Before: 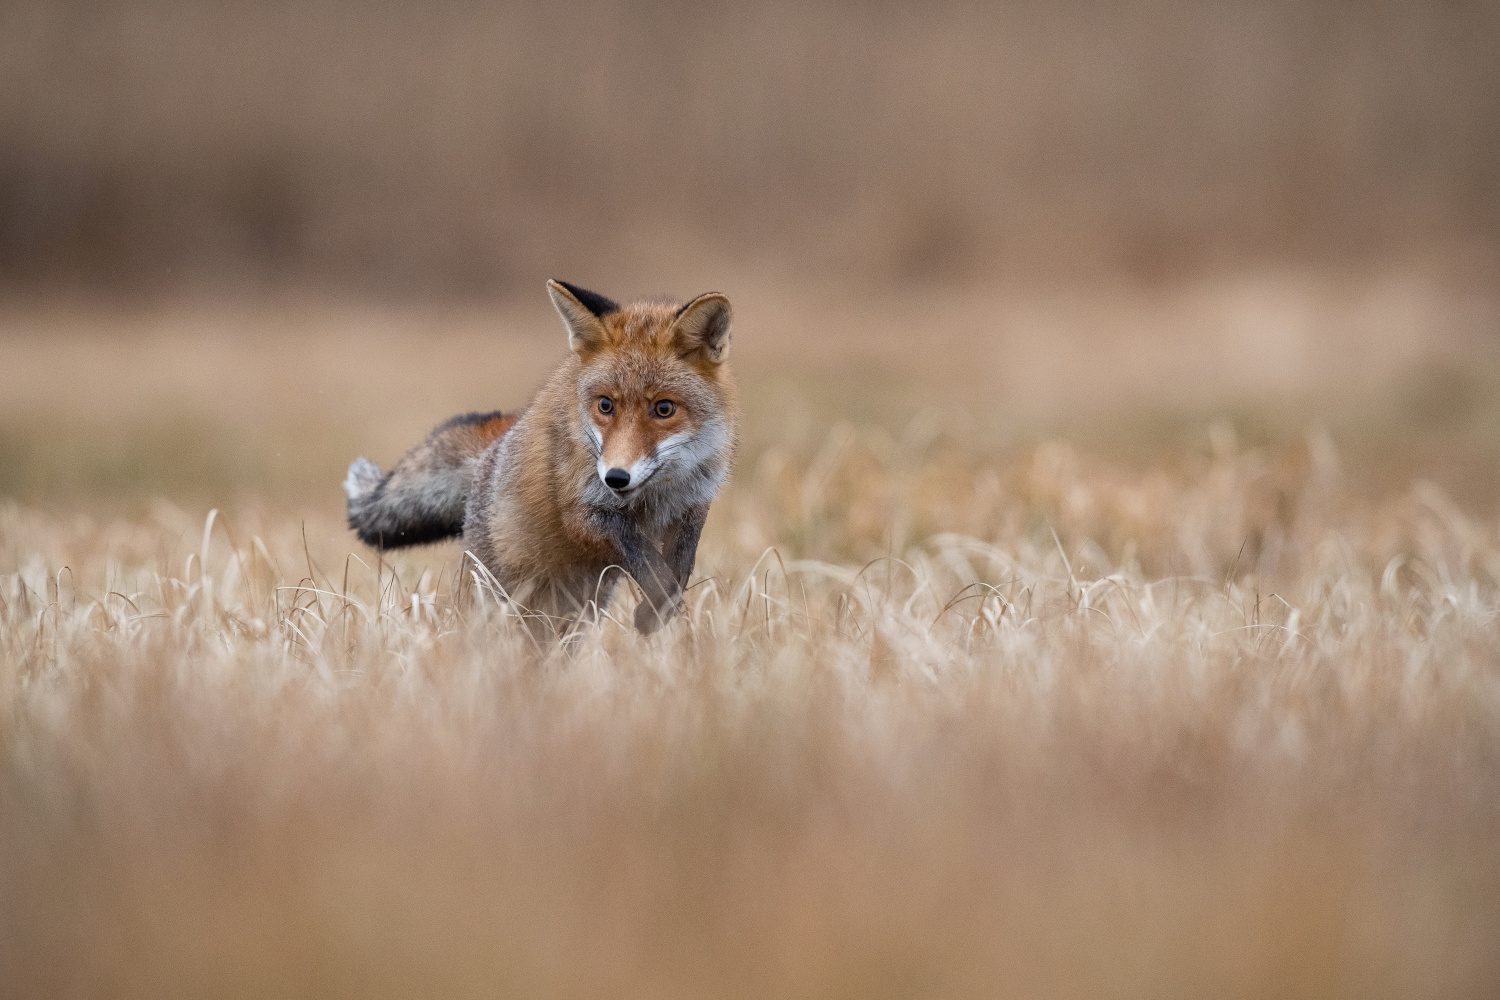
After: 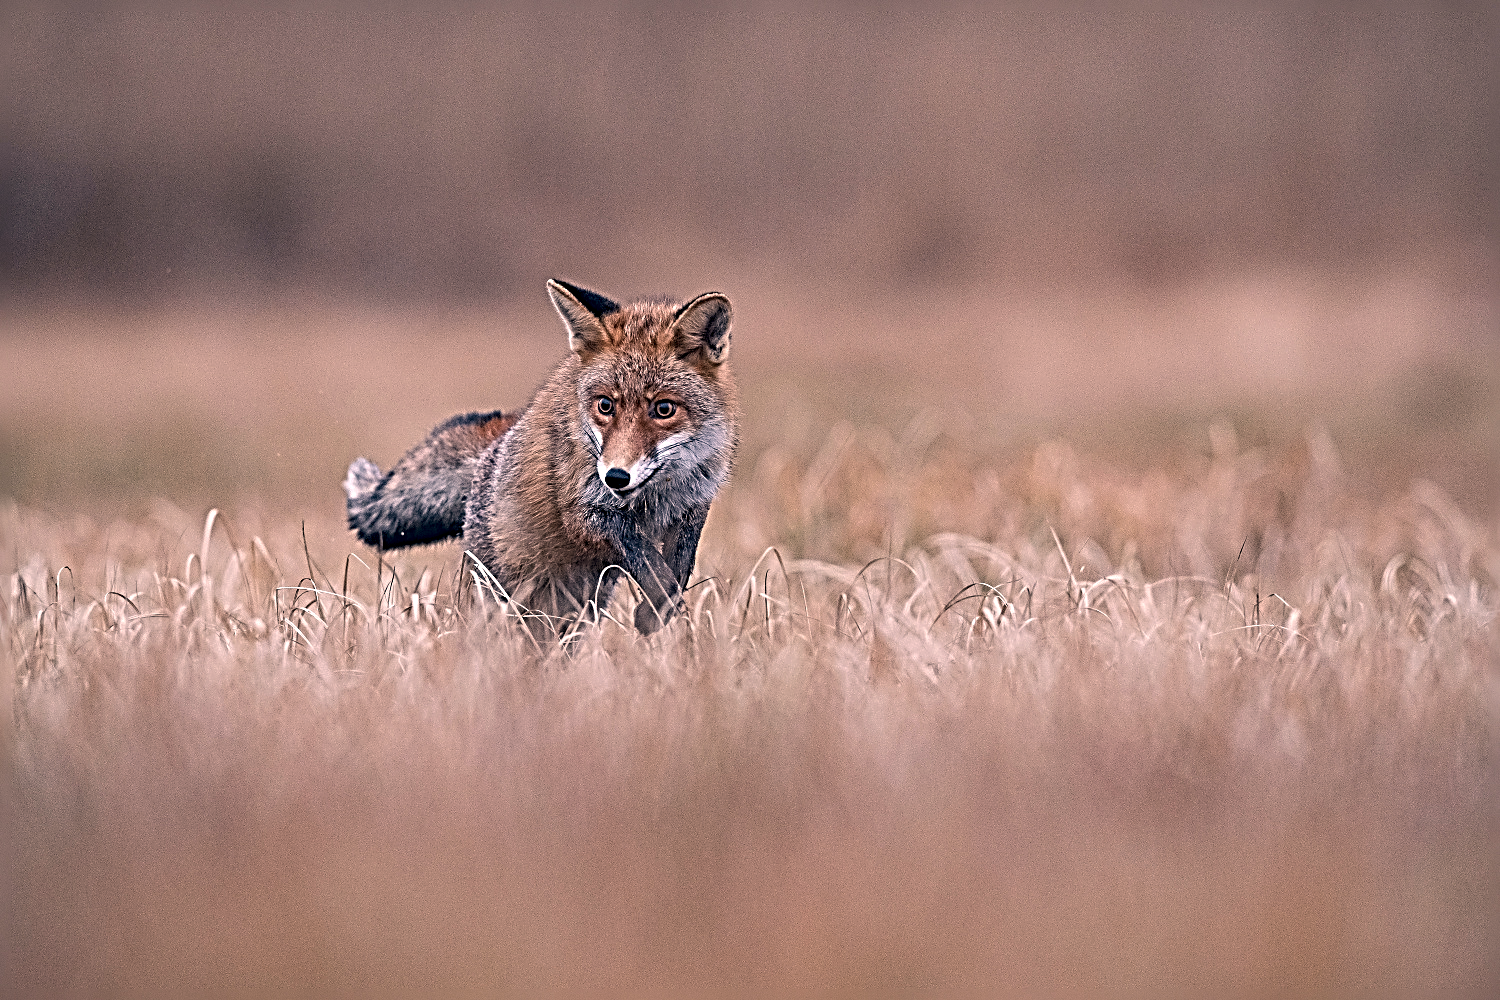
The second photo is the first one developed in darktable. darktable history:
color zones: curves: ch1 [(0.29, 0.492) (0.373, 0.185) (0.509, 0.481)]; ch2 [(0.25, 0.462) (0.749, 0.457)]
sharpen: radius 4.017, amount 1.986
color correction: highlights a* 13.85, highlights b* 6.07, shadows a* -5.08, shadows b* -15.59, saturation 0.867
